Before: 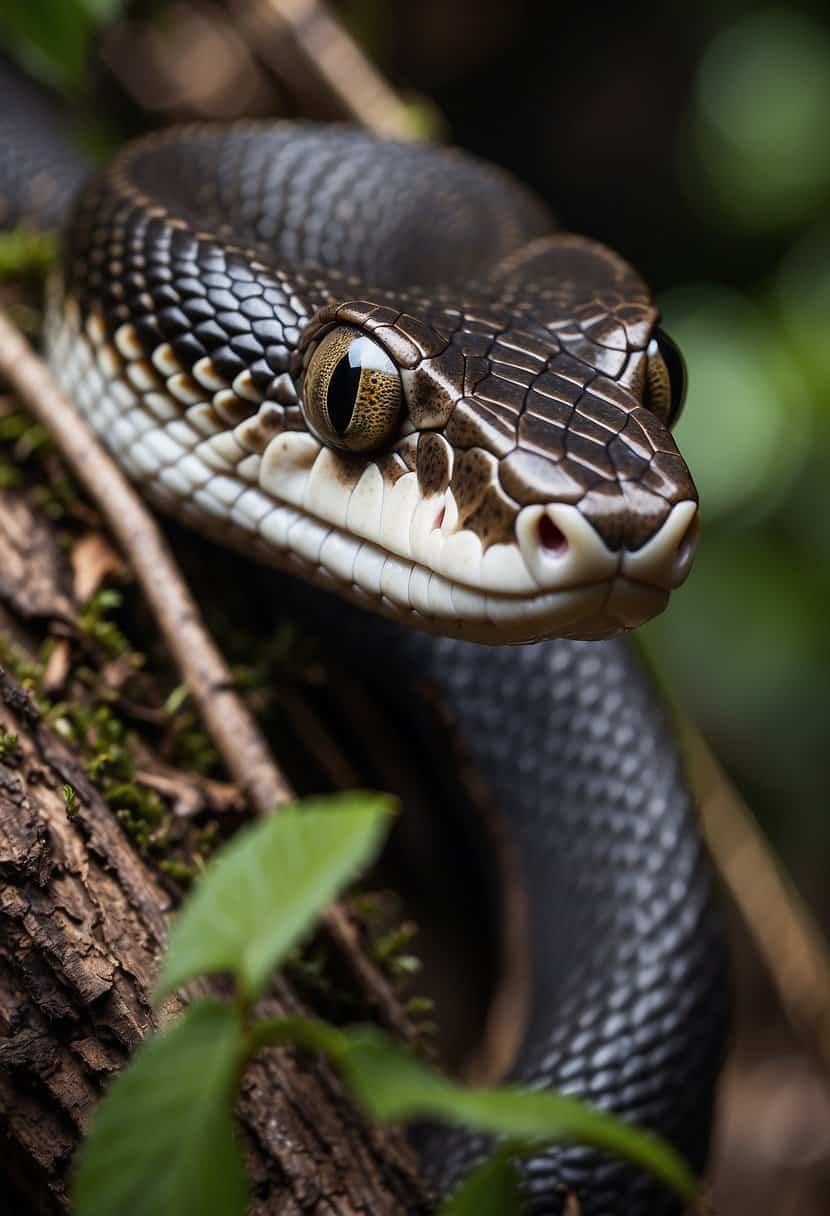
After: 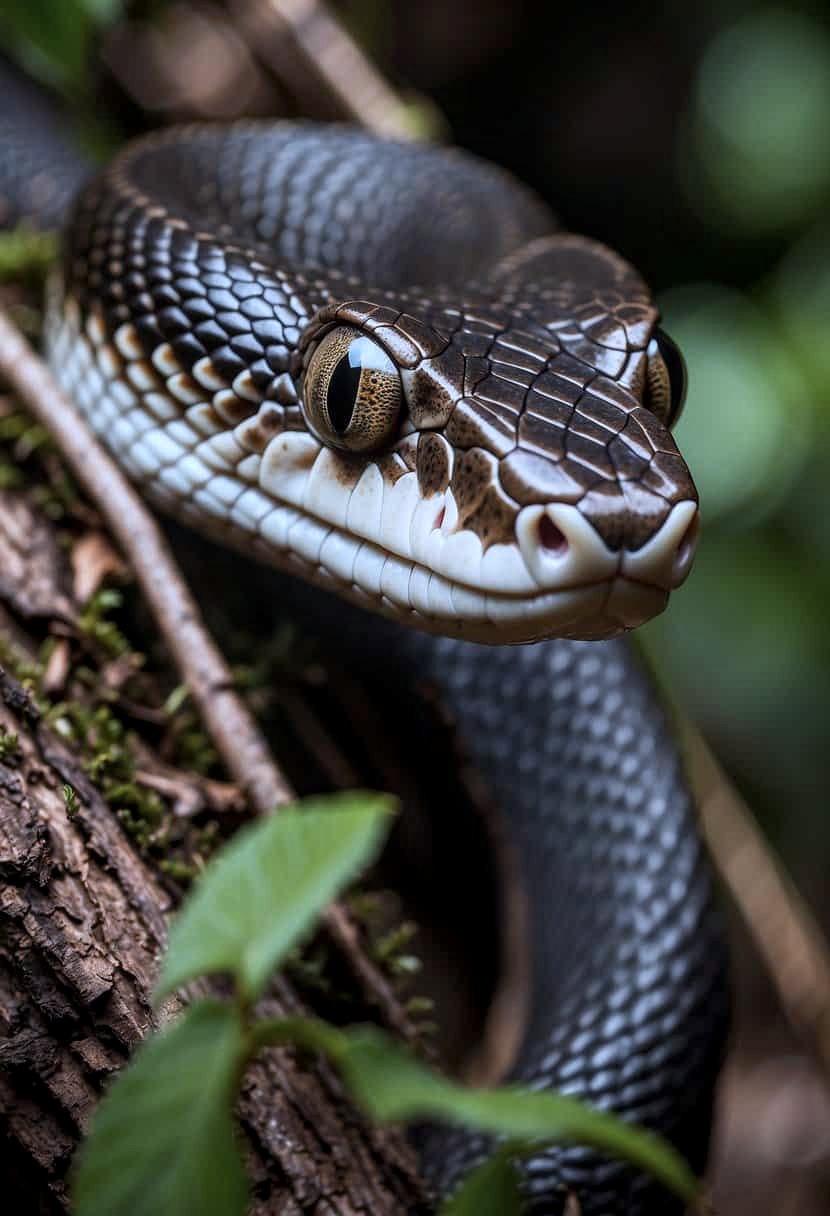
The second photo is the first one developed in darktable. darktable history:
color correction: highlights a* -2.26, highlights b* -18.22
local contrast: on, module defaults
